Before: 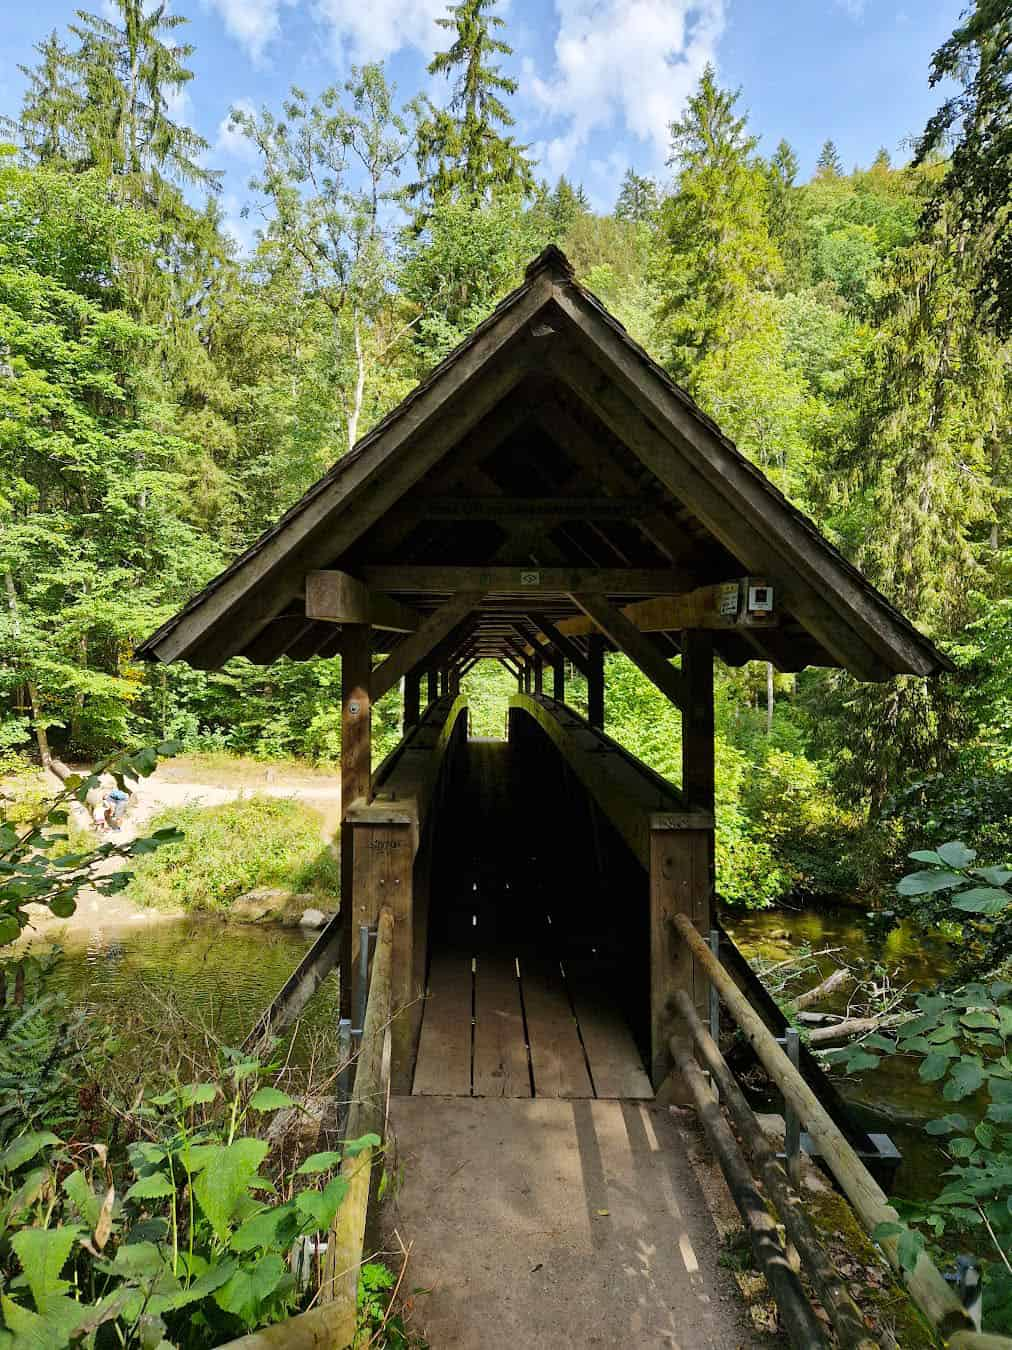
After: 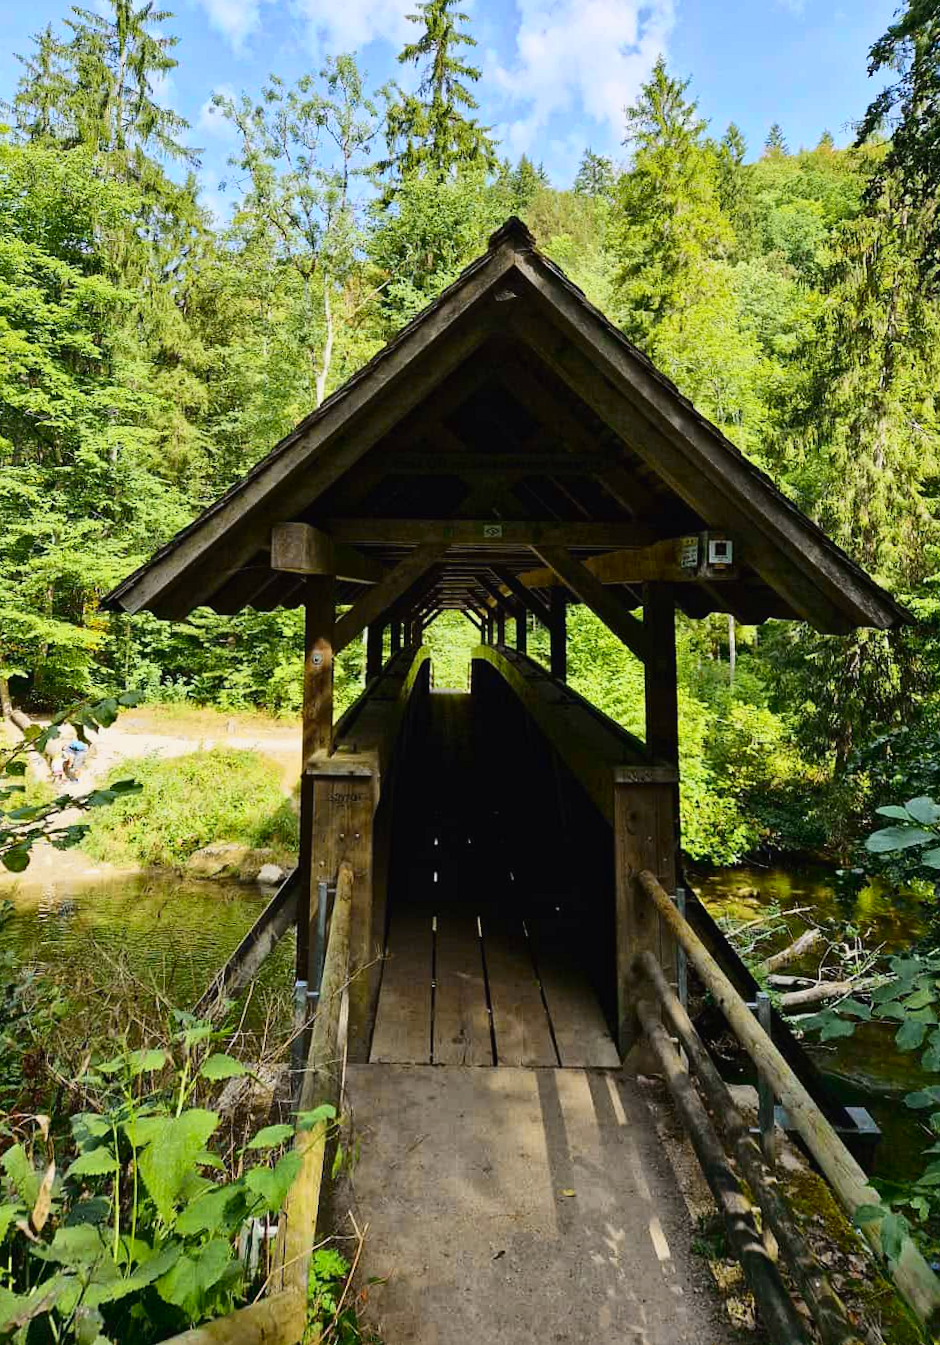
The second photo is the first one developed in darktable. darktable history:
rotate and perspective: rotation 0.215°, lens shift (vertical) -0.139, crop left 0.069, crop right 0.939, crop top 0.002, crop bottom 0.996
contrast brightness saturation: saturation -0.05
tone curve: curves: ch0 [(0, 0.011) (0.139, 0.106) (0.295, 0.271) (0.499, 0.523) (0.739, 0.782) (0.857, 0.879) (1, 0.967)]; ch1 [(0, 0) (0.272, 0.249) (0.388, 0.385) (0.469, 0.456) (0.495, 0.497) (0.524, 0.518) (0.602, 0.623) (0.725, 0.779) (1, 1)]; ch2 [(0, 0) (0.125, 0.089) (0.353, 0.329) (0.443, 0.408) (0.502, 0.499) (0.548, 0.549) (0.608, 0.635) (1, 1)], color space Lab, independent channels, preserve colors none
